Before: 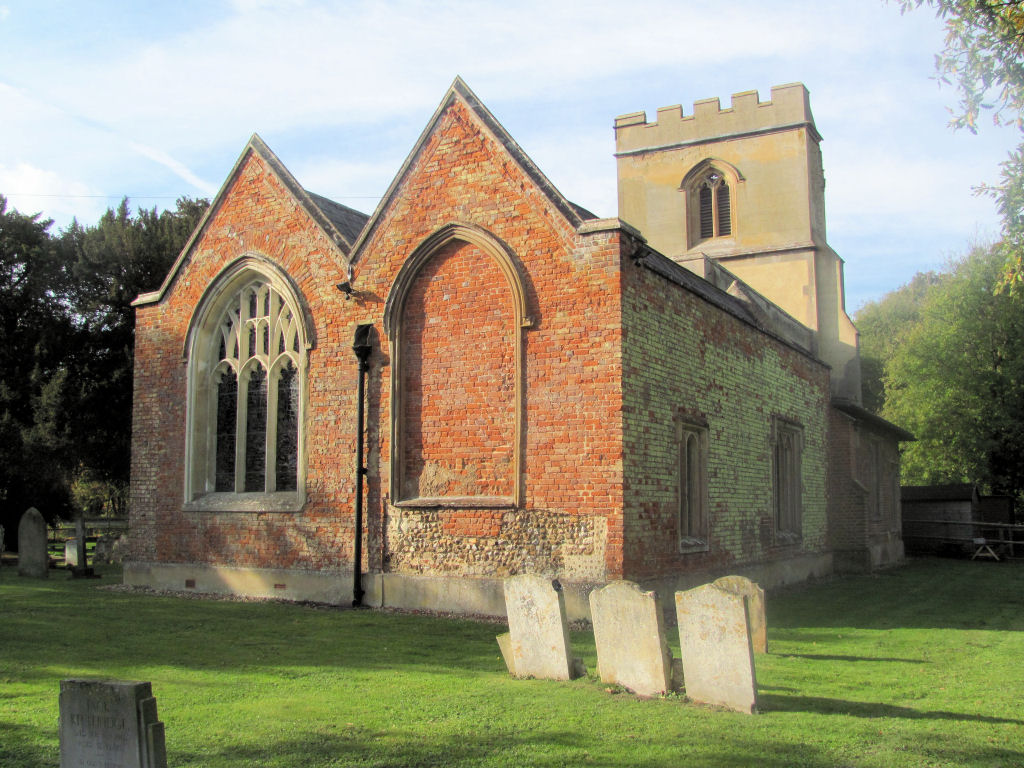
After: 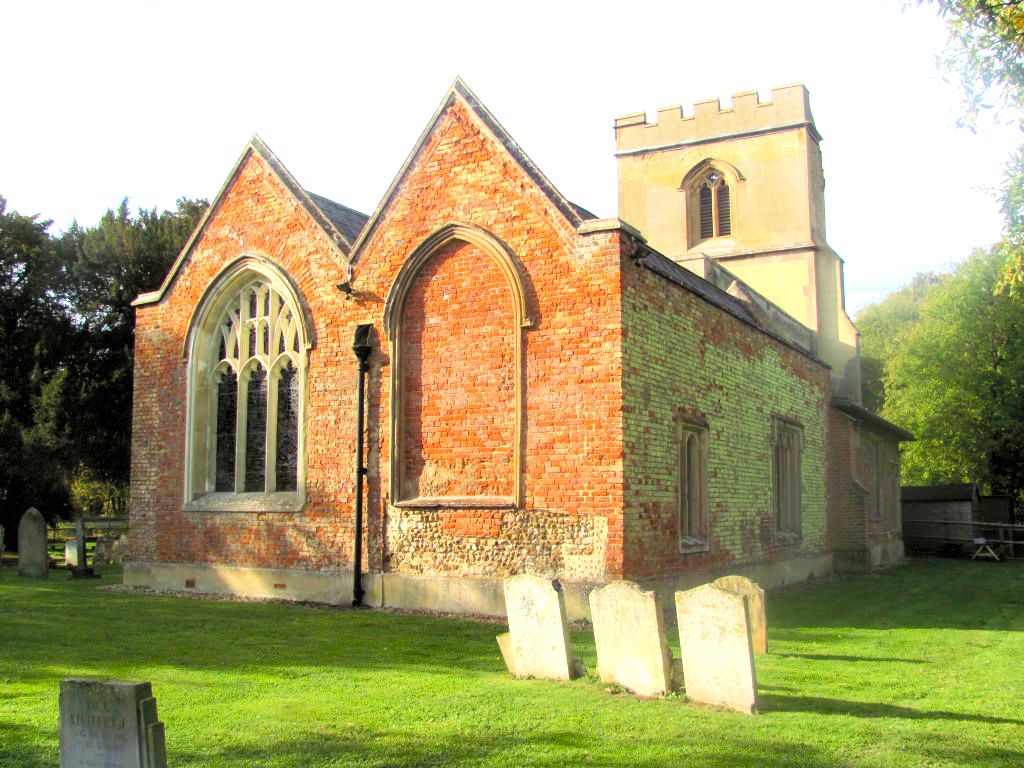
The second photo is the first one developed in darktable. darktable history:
exposure: black level correction 0, exposure 0.699 EV, compensate highlight preservation false
color balance rgb: perceptual saturation grading › global saturation 34.544%, perceptual saturation grading › highlights -25.436%, perceptual saturation grading › shadows 50.048%
velvia: on, module defaults
